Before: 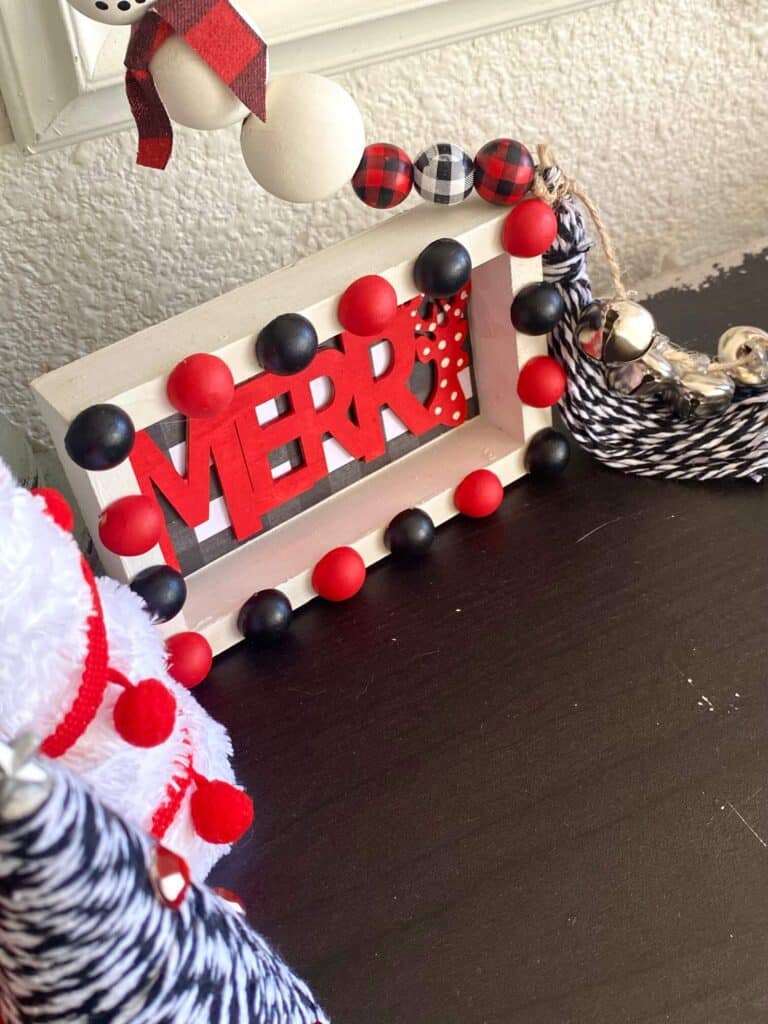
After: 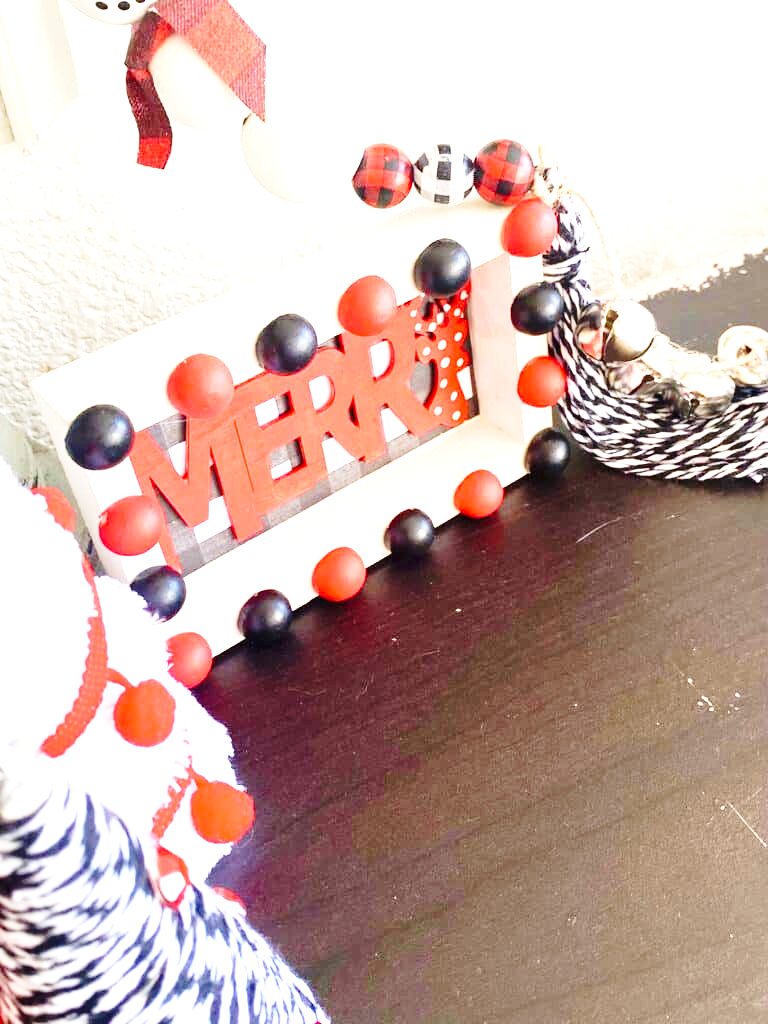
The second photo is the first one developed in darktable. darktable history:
exposure: black level correction 0, exposure 1.5 EV, compensate exposure bias true, compensate highlight preservation false
base curve: curves: ch0 [(0, 0) (0.028, 0.03) (0.121, 0.232) (0.46, 0.748) (0.859, 0.968) (1, 1)], preserve colors none
